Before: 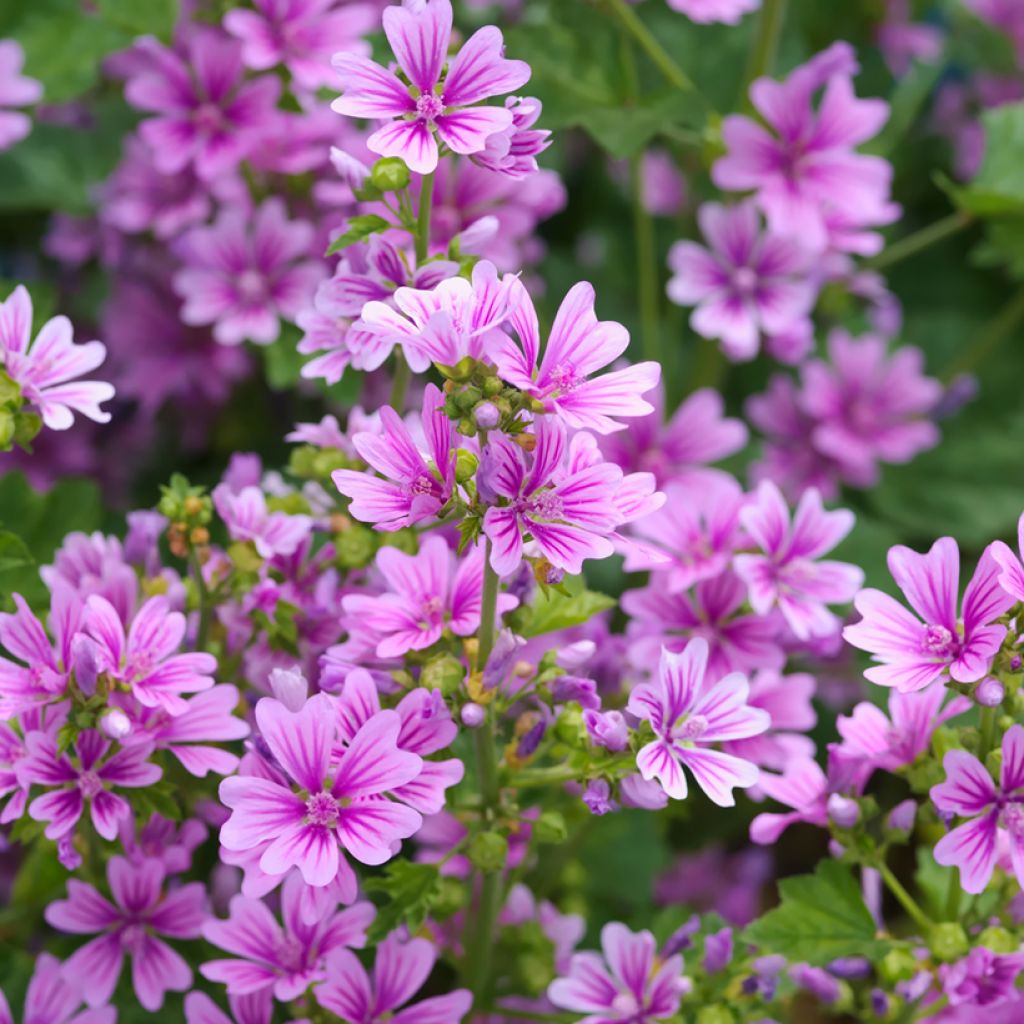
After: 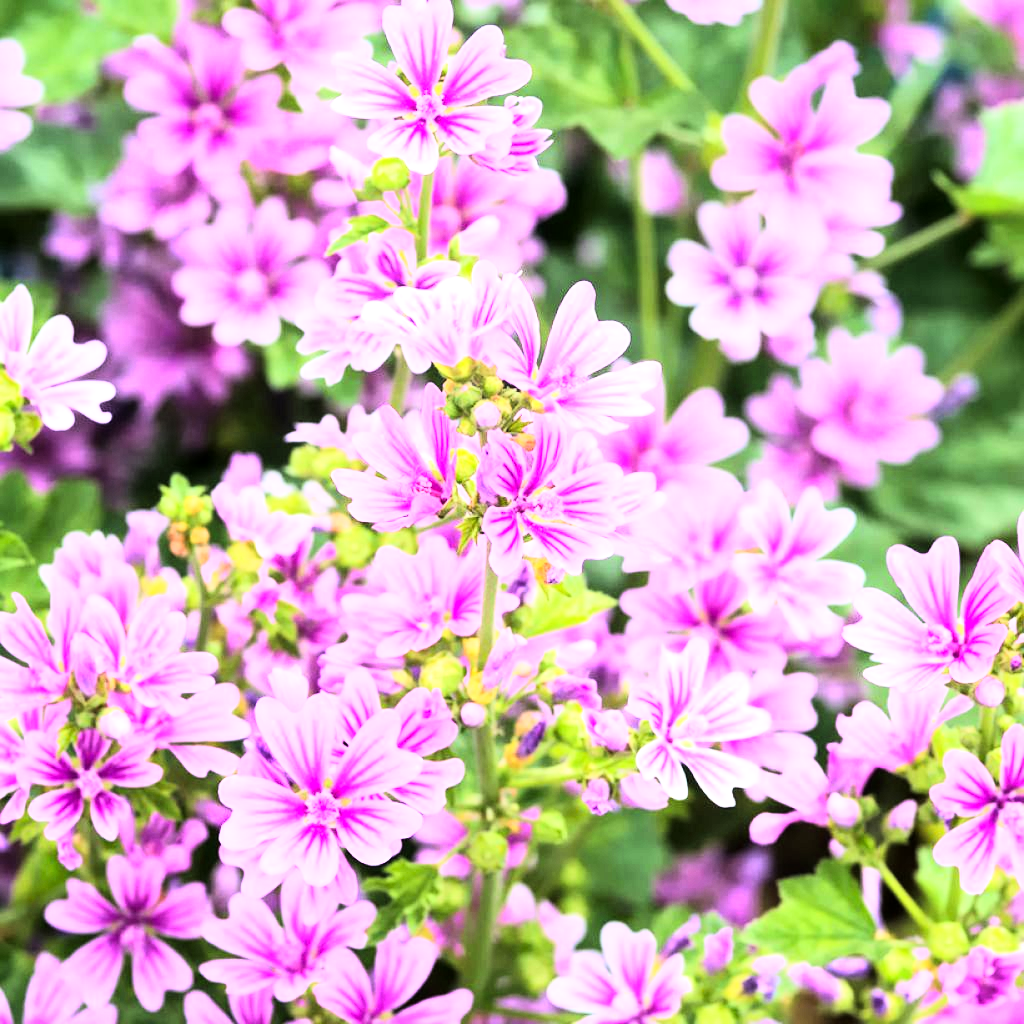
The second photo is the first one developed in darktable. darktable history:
rgb curve: curves: ch0 [(0, 0) (0.21, 0.15) (0.24, 0.21) (0.5, 0.75) (0.75, 0.96) (0.89, 0.99) (1, 1)]; ch1 [(0, 0.02) (0.21, 0.13) (0.25, 0.2) (0.5, 0.67) (0.75, 0.9) (0.89, 0.97) (1, 1)]; ch2 [(0, 0.02) (0.21, 0.13) (0.25, 0.2) (0.5, 0.67) (0.75, 0.9) (0.89, 0.97) (1, 1)], compensate middle gray true
exposure: black level correction 0, exposure 0.7 EV, compensate exposure bias true, compensate highlight preservation false
local contrast: highlights 100%, shadows 100%, detail 120%, midtone range 0.2
